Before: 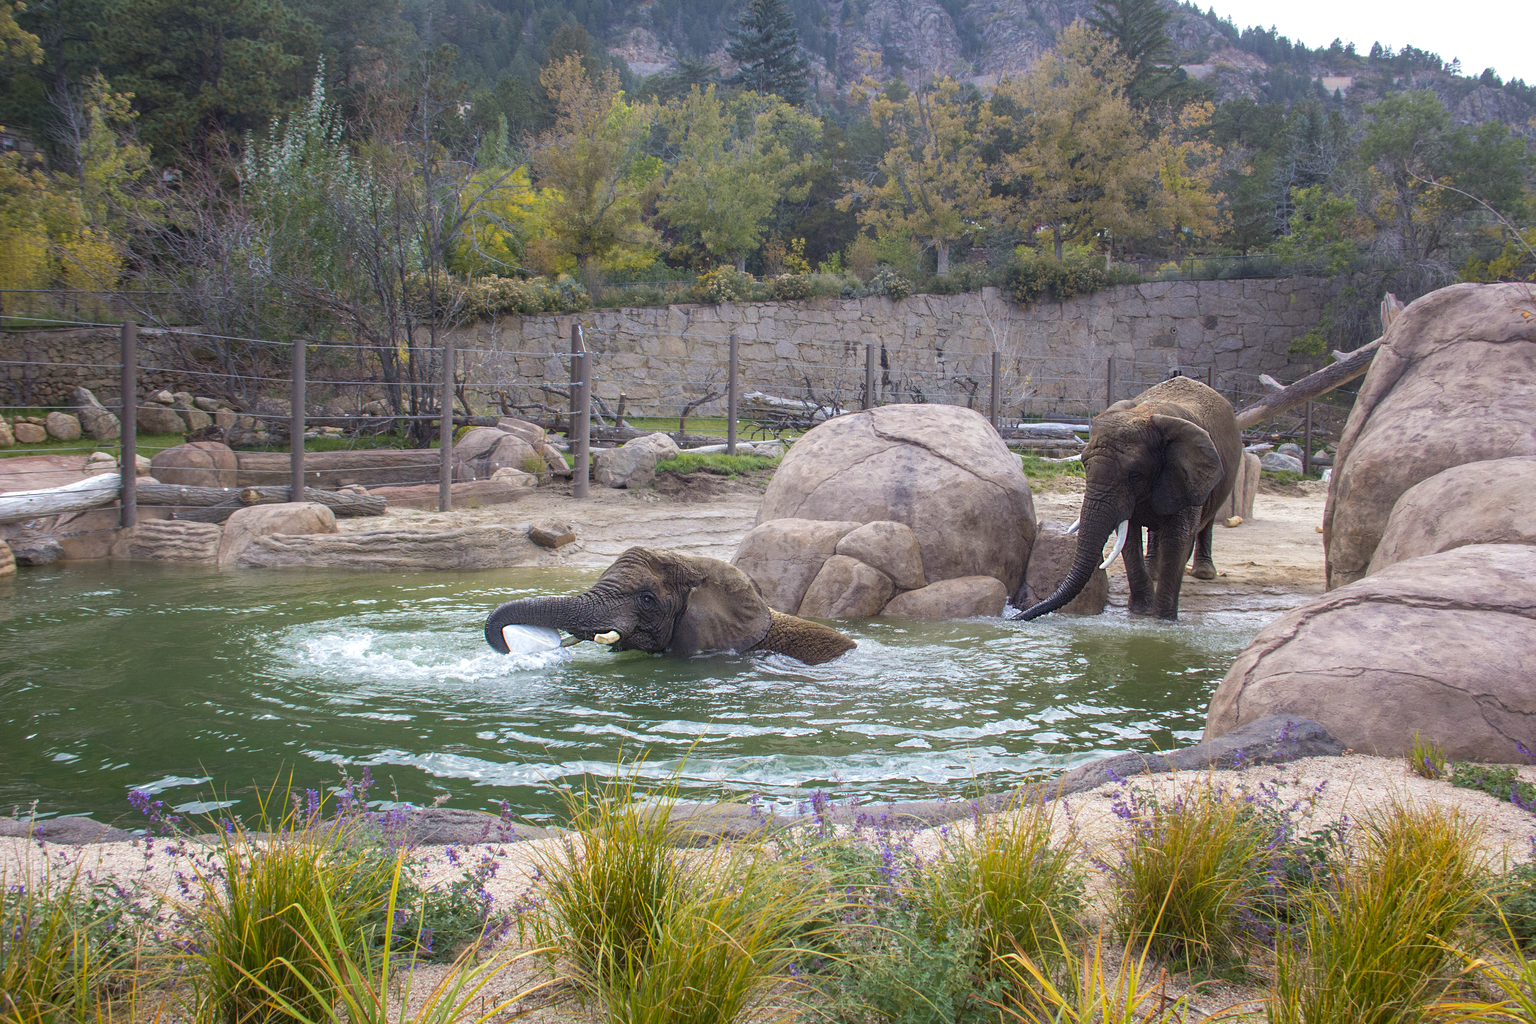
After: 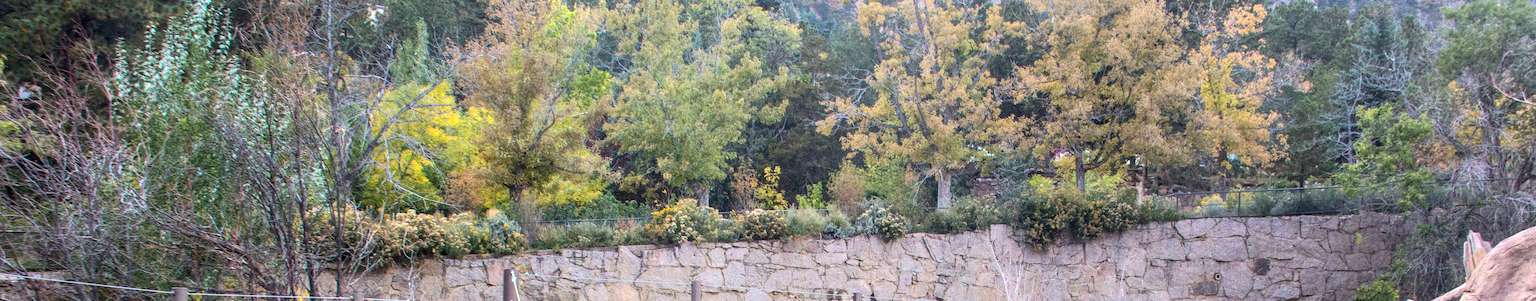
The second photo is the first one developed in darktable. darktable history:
tone equalizer: -8 EV -0.767 EV, -7 EV -0.681 EV, -6 EV -0.564 EV, -5 EV -0.401 EV, -3 EV 0.379 EV, -2 EV 0.6 EV, -1 EV 0.696 EV, +0 EV 0.775 EV, edges refinement/feathering 500, mask exposure compensation -1.57 EV, preserve details no
tone curve: curves: ch0 [(0, 0) (0.526, 0.642) (1, 1)], color space Lab, linked channels, preserve colors none
local contrast: detail 130%
crop and rotate: left 9.621%, top 9.551%, right 6.078%, bottom 65.579%
